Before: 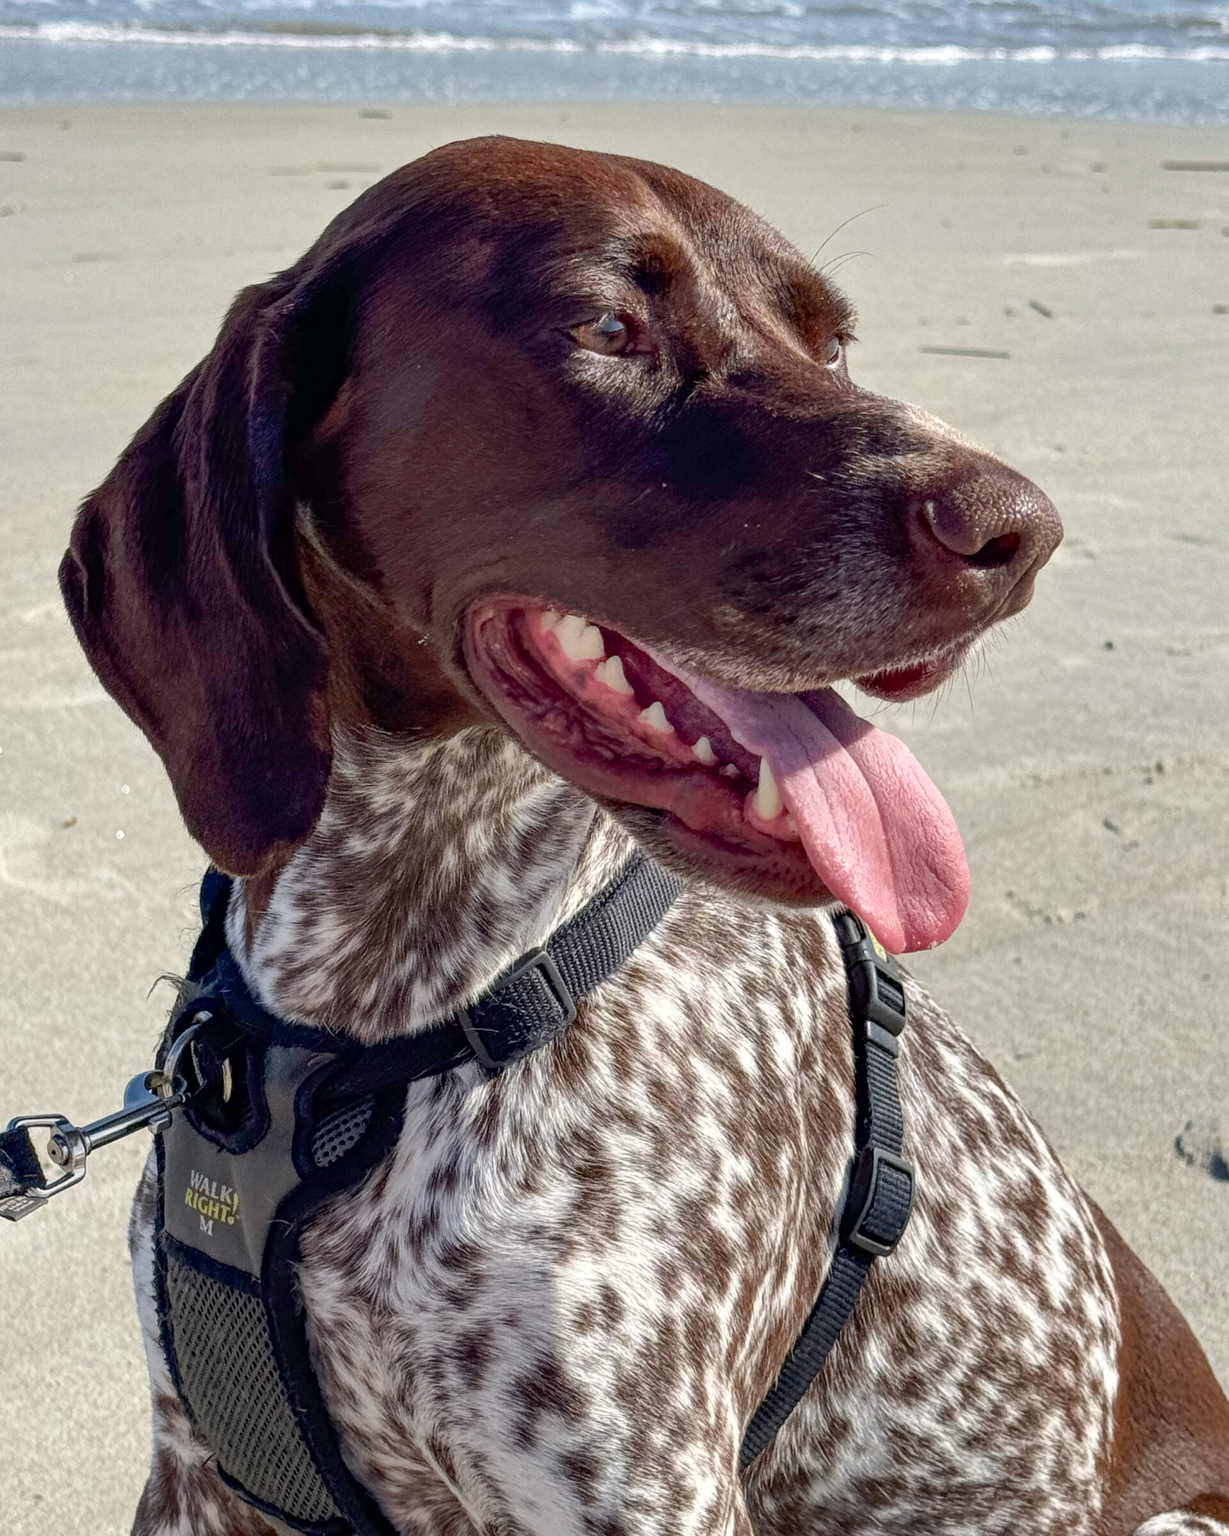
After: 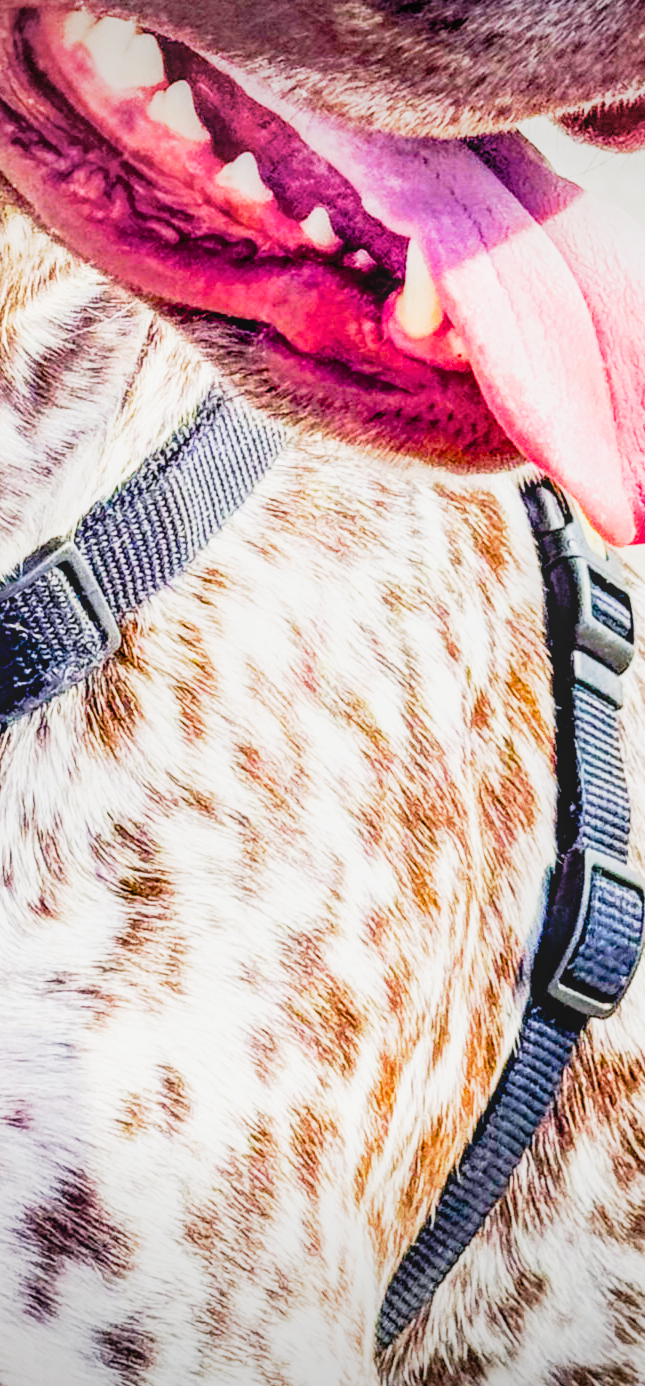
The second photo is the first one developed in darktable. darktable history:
exposure: black level correction 0, exposure 0.704 EV, compensate exposure bias true, compensate highlight preservation false
color balance rgb: linear chroma grading › global chroma 15.398%, perceptual saturation grading › global saturation 21.23%, perceptual saturation grading › highlights -19.955%, perceptual saturation grading › shadows 29.512%, global vibrance 50.547%
local contrast: on, module defaults
crop: left 40.627%, top 39.36%, right 25.771%, bottom 2.885%
filmic rgb: black relative exposure -6.06 EV, white relative exposure 6.96 EV, threshold 5.97 EV, hardness 2.24, enable highlight reconstruction true
vignetting: fall-off start 97.83%, fall-off radius 99.96%, width/height ratio 1.366
tone curve: curves: ch0 [(0, 0.052) (0.207, 0.35) (0.392, 0.592) (0.54, 0.803) (0.725, 0.922) (0.99, 0.974)], preserve colors none
